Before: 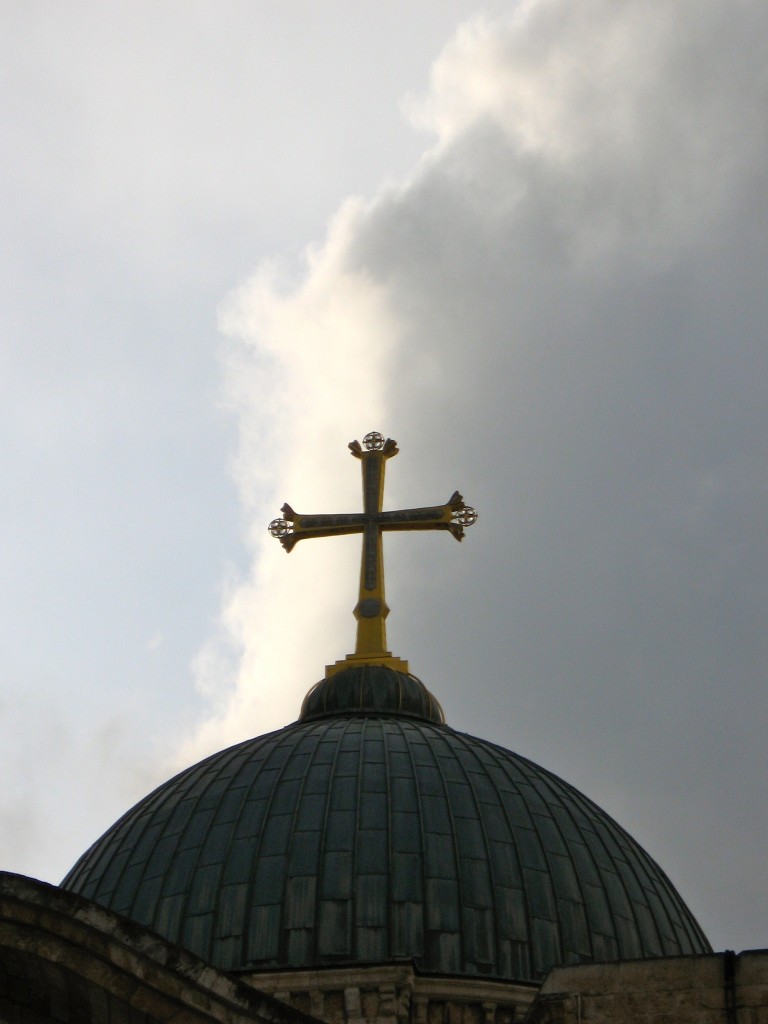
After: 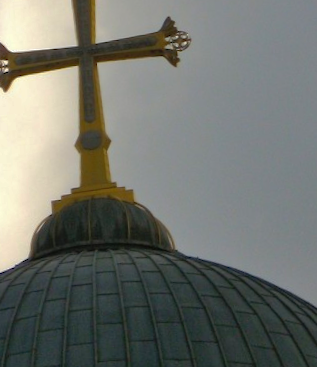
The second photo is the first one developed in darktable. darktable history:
rotate and perspective: rotation -4.57°, crop left 0.054, crop right 0.944, crop top 0.087, crop bottom 0.914
crop: left 37.221%, top 45.169%, right 20.63%, bottom 13.777%
shadows and highlights: highlights -60
color balance rgb: global vibrance 20%
